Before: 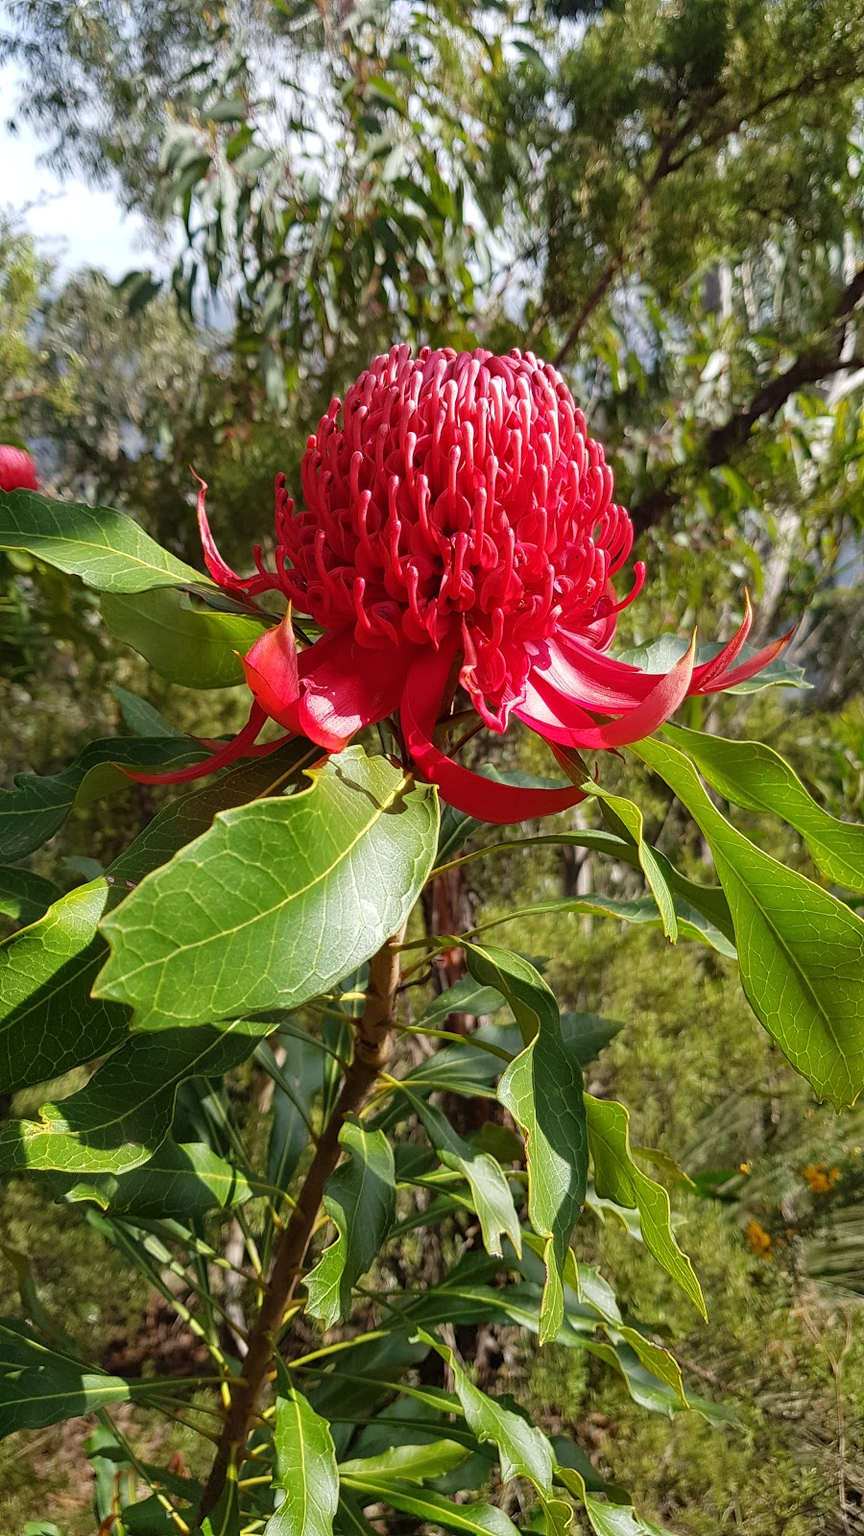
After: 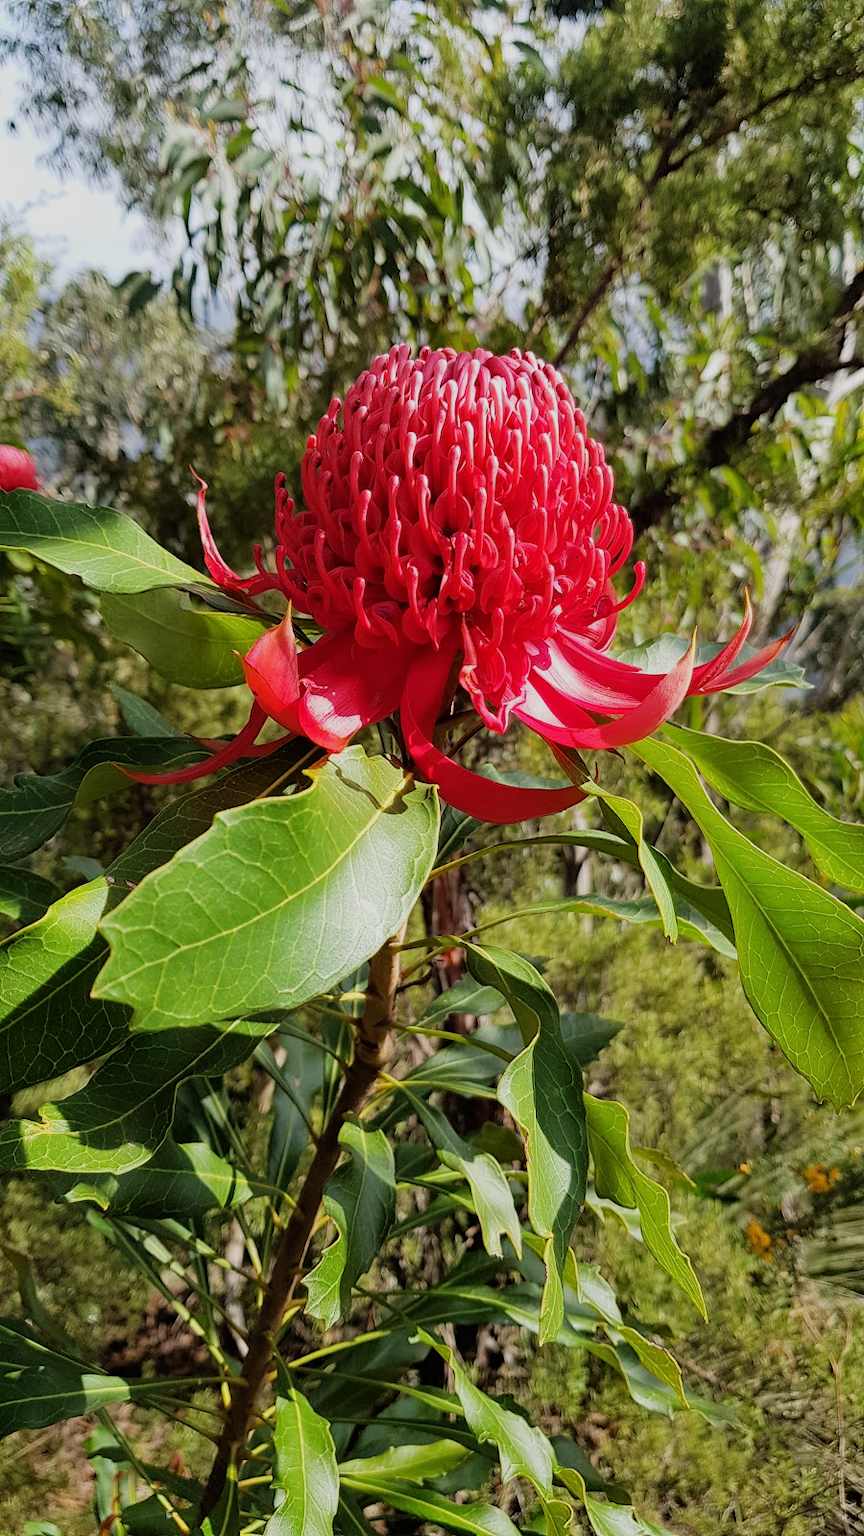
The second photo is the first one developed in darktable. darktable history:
filmic rgb: black relative exposure -7.65 EV, white relative exposure 4.56 EV, hardness 3.61, contrast 1.05
exposure: exposure 0.191 EV, compensate highlight preservation false
